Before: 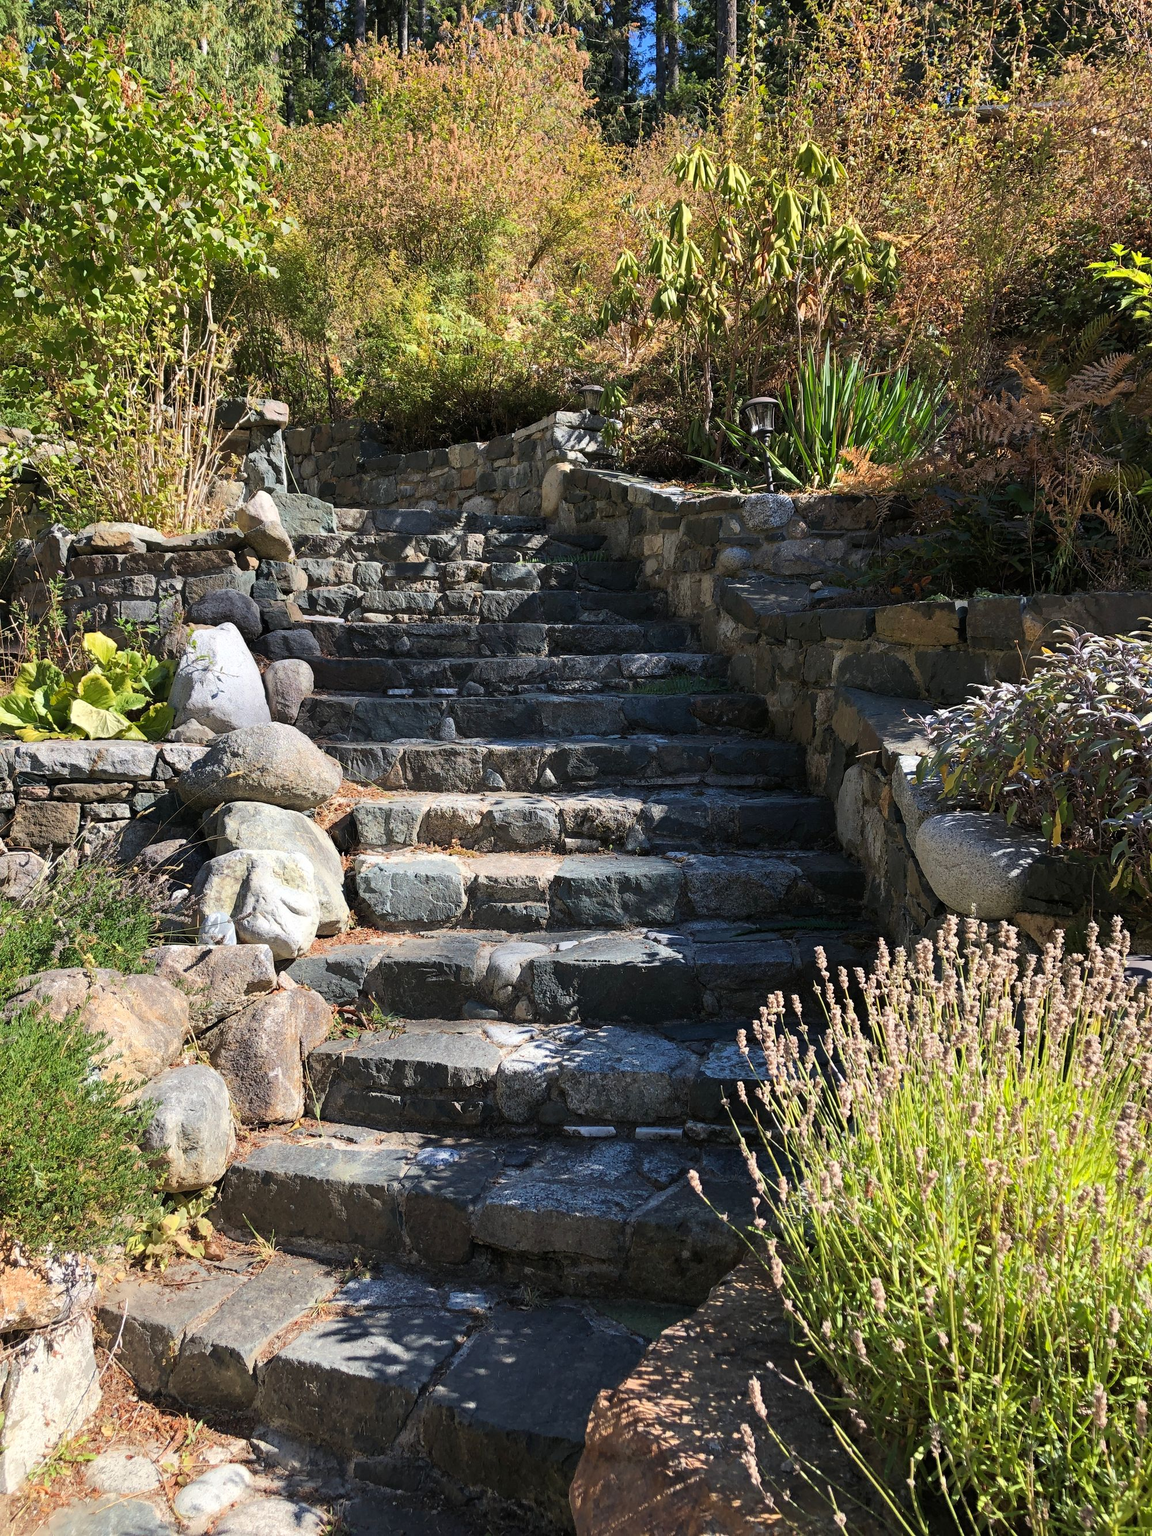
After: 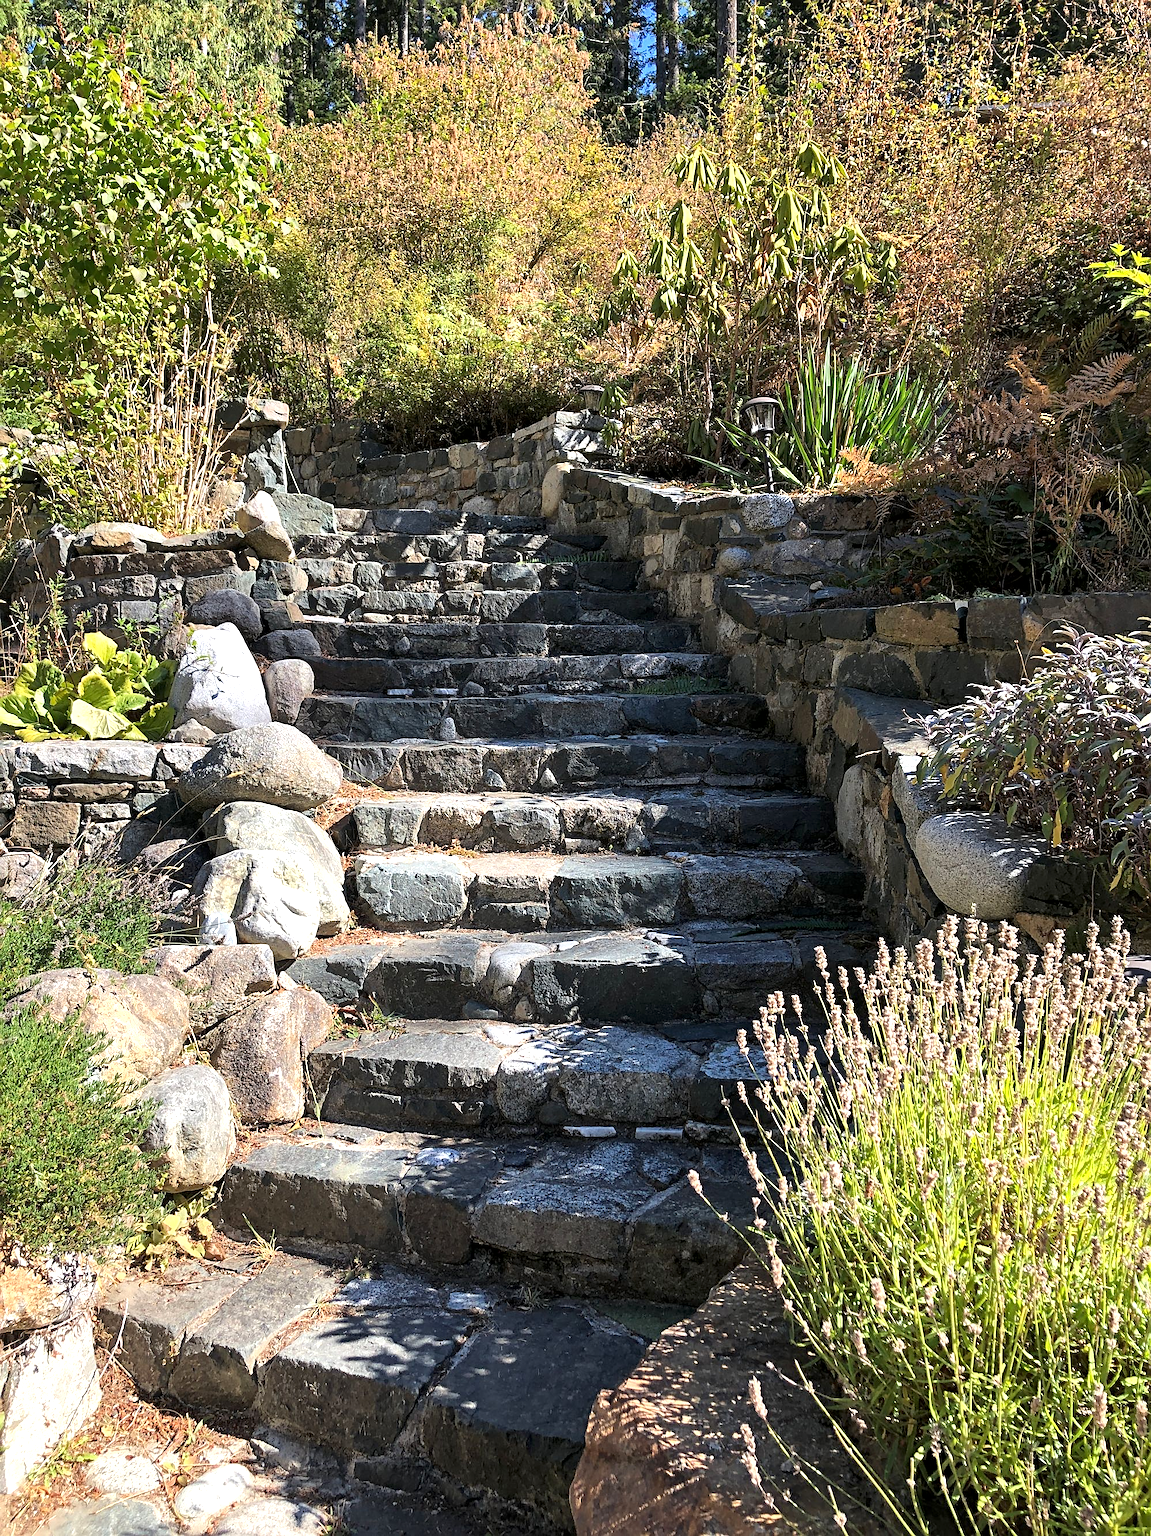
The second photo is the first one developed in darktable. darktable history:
local contrast: mode bilateral grid, contrast 20, coarseness 51, detail 149%, midtone range 0.2
exposure: black level correction 0, exposure 0.393 EV, compensate highlight preservation false
sharpen: on, module defaults
